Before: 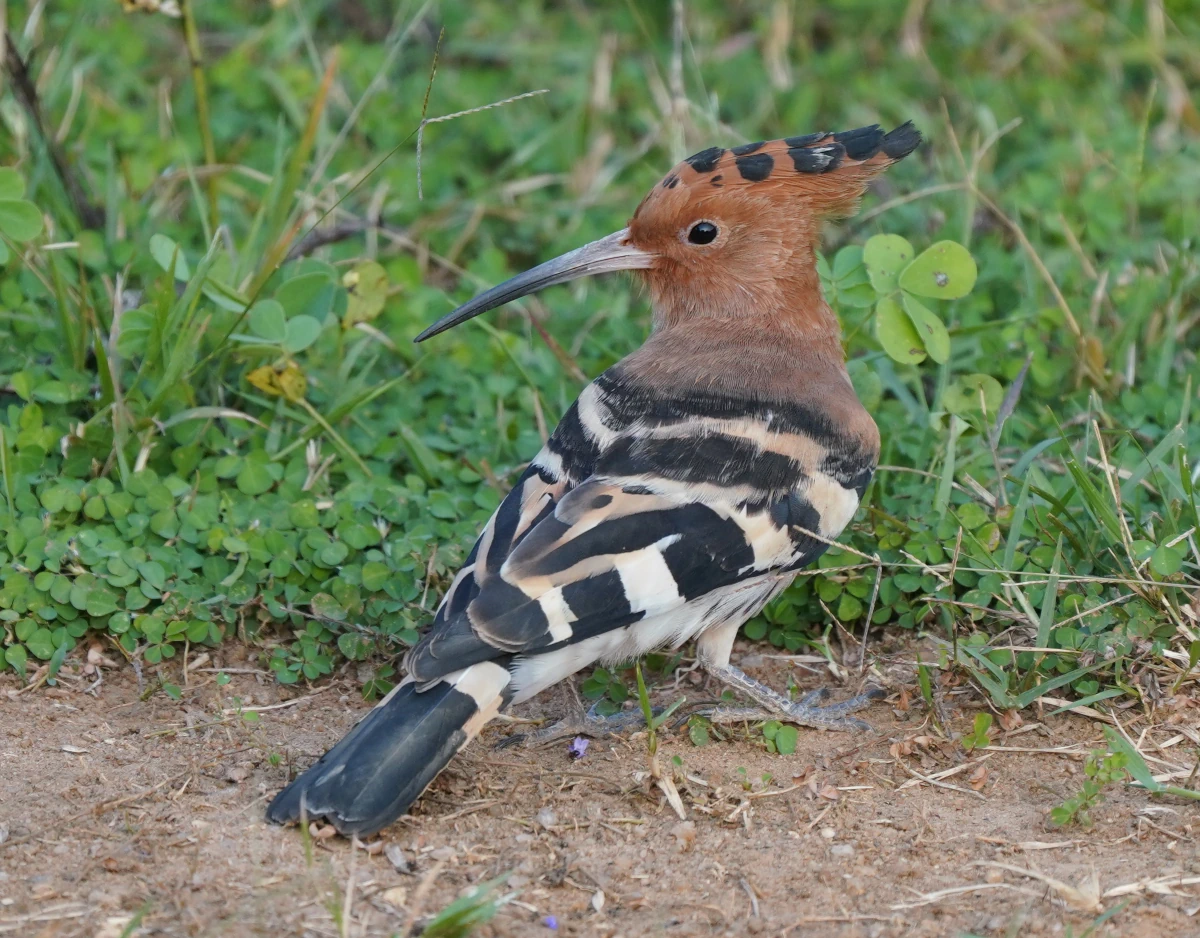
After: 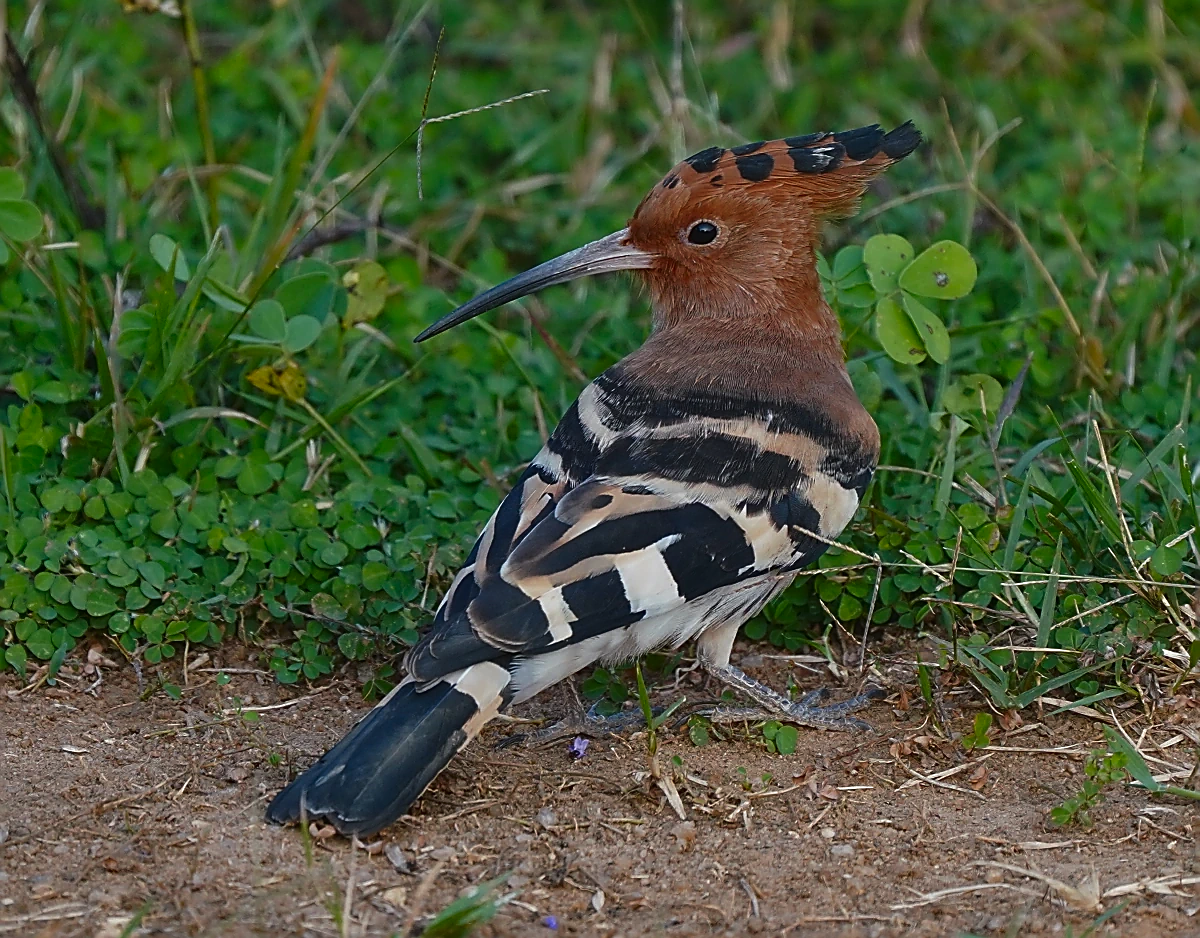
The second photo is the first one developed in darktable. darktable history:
sharpen: radius 1.642, amount 1.286
contrast brightness saturation: brightness -0.254, saturation 0.197
exposure: black level correction -0.013, exposure -0.188 EV, compensate highlight preservation false
